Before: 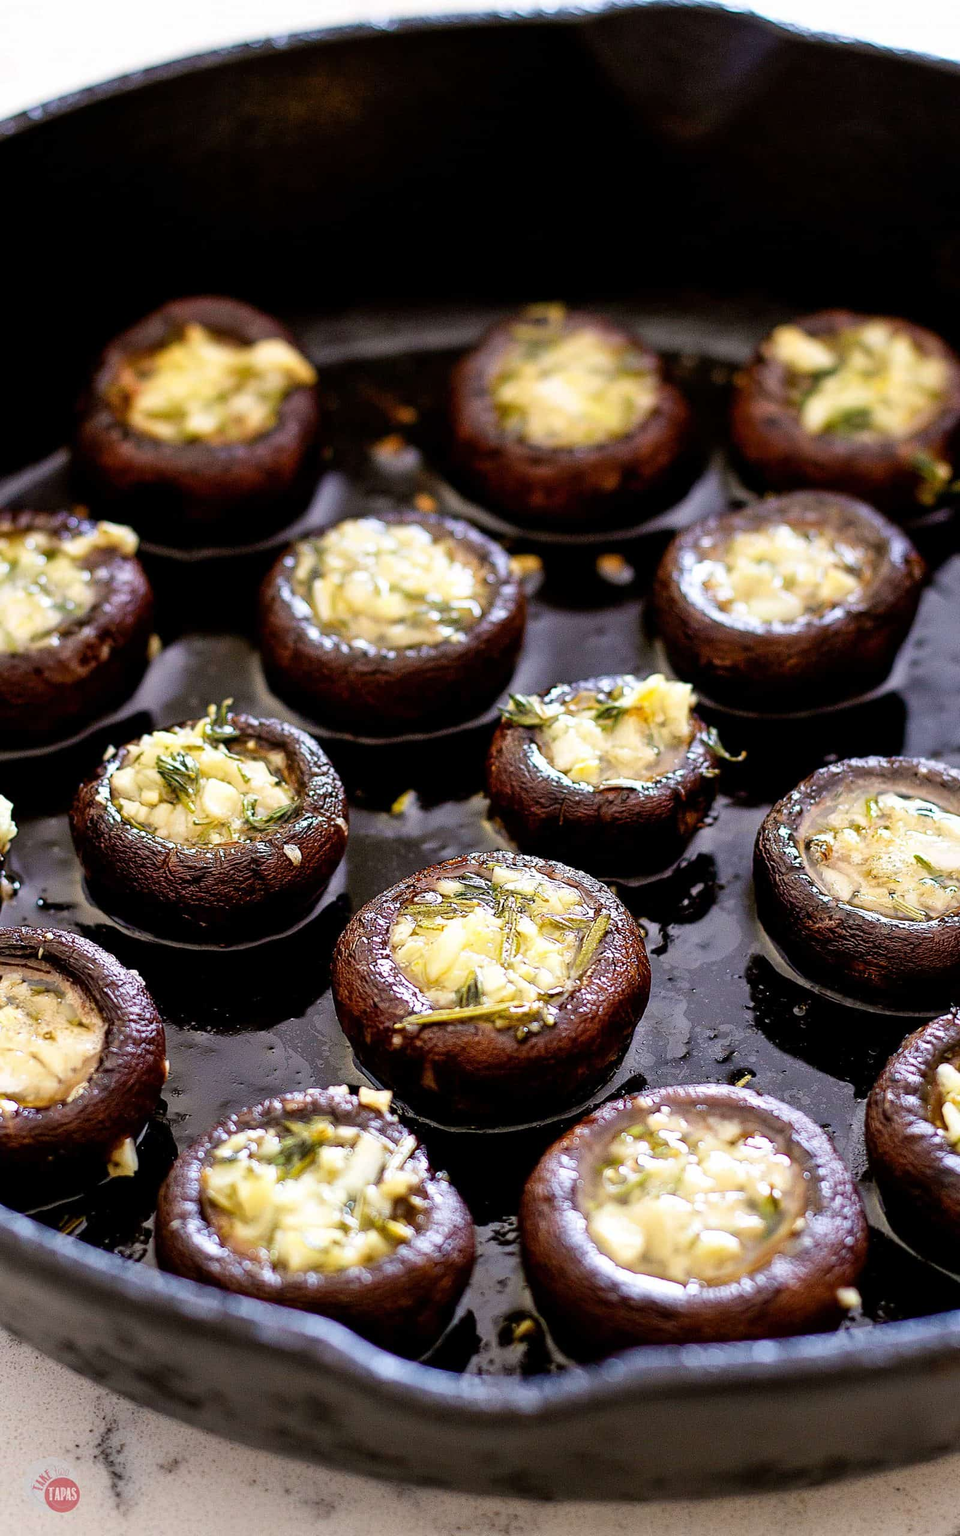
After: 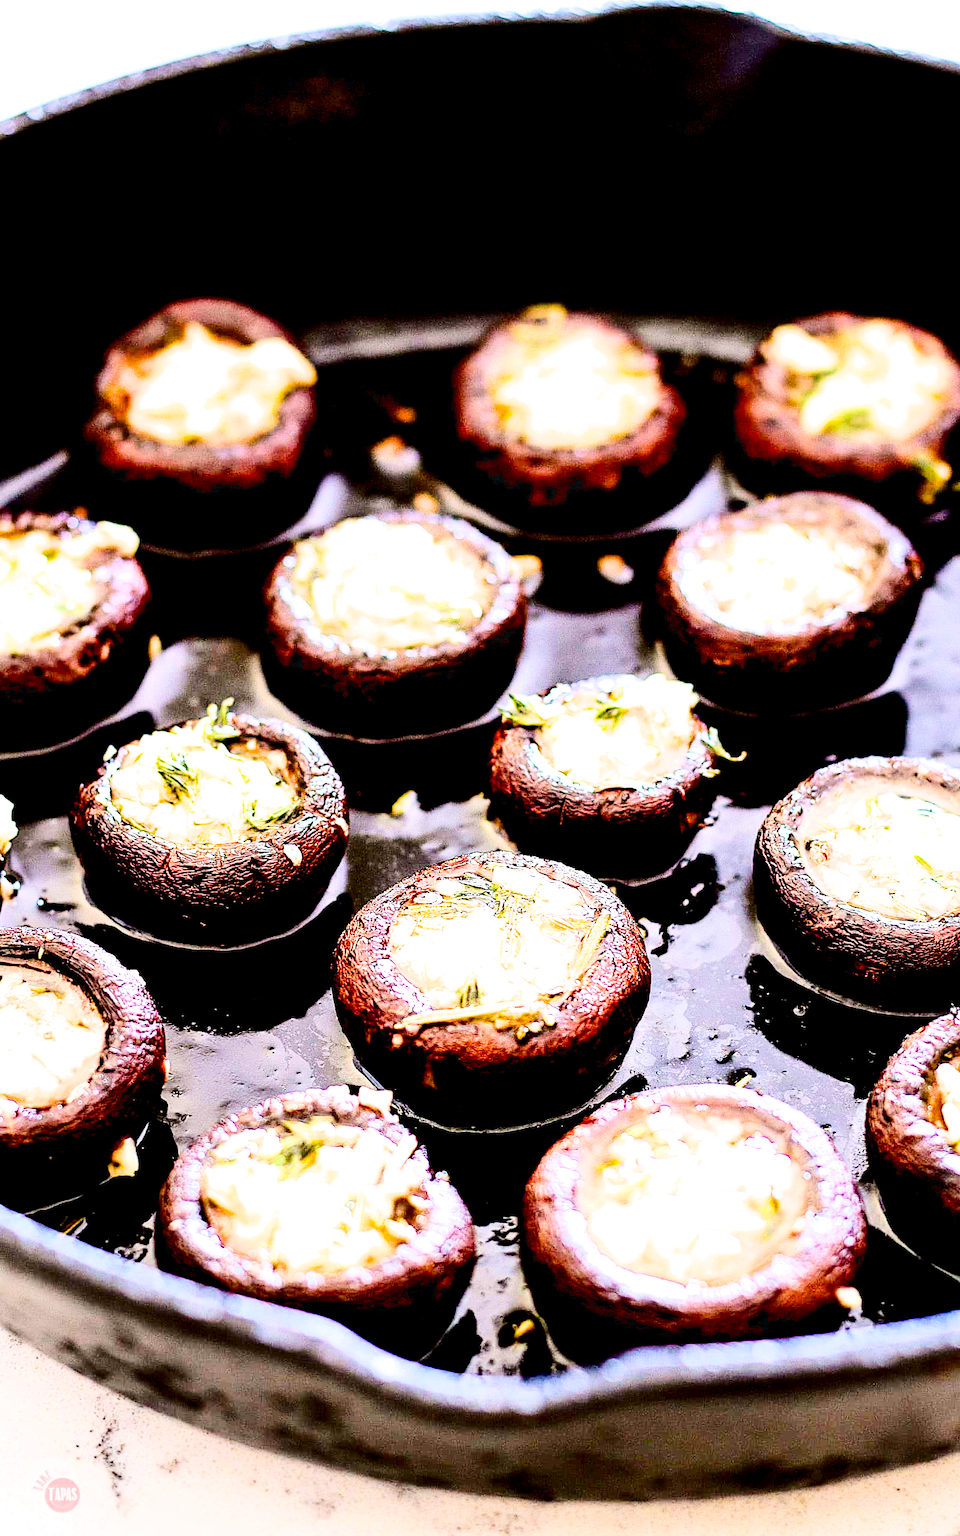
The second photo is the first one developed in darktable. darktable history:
filmic rgb: black relative exposure -7.65 EV, white relative exposure 4.56 EV, threshold 2.99 EV, hardness 3.61, enable highlight reconstruction true
tone equalizer: -8 EV -0.773 EV, -7 EV -0.723 EV, -6 EV -0.637 EV, -5 EV -0.383 EV, -3 EV 0.377 EV, -2 EV 0.6 EV, -1 EV 0.685 EV, +0 EV 0.743 EV, edges refinement/feathering 500, mask exposure compensation -1.57 EV, preserve details no
contrast brightness saturation: contrast 0.205, brightness -0.107, saturation 0.213
exposure: black level correction 0.005, exposure 2.073 EV, compensate highlight preservation false
